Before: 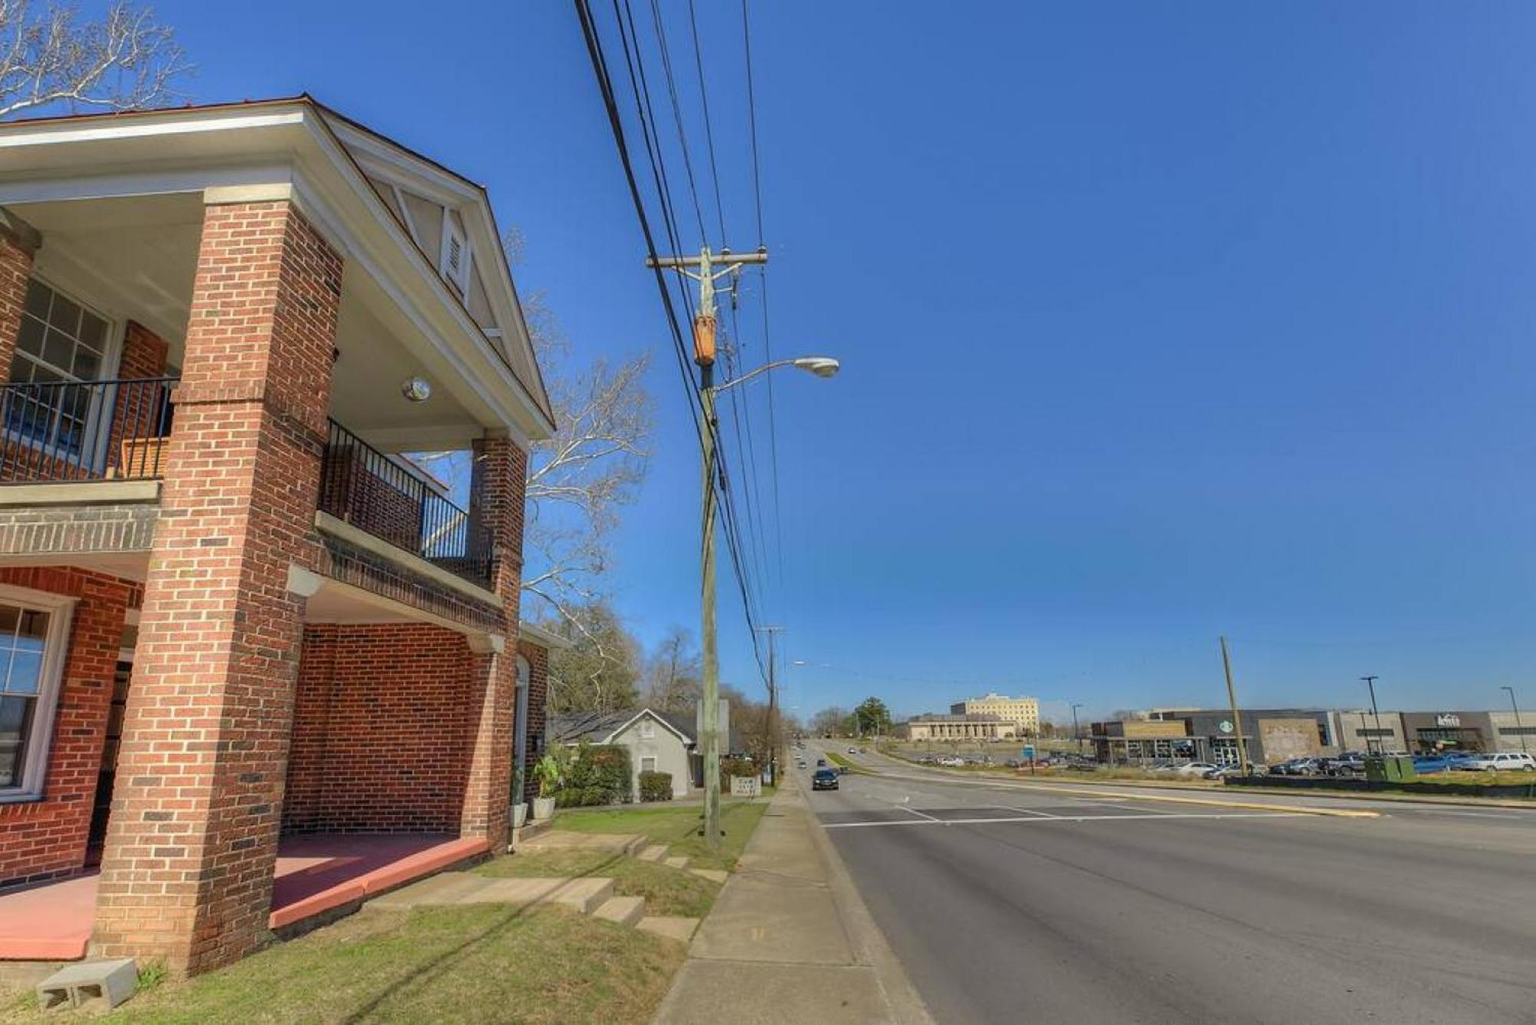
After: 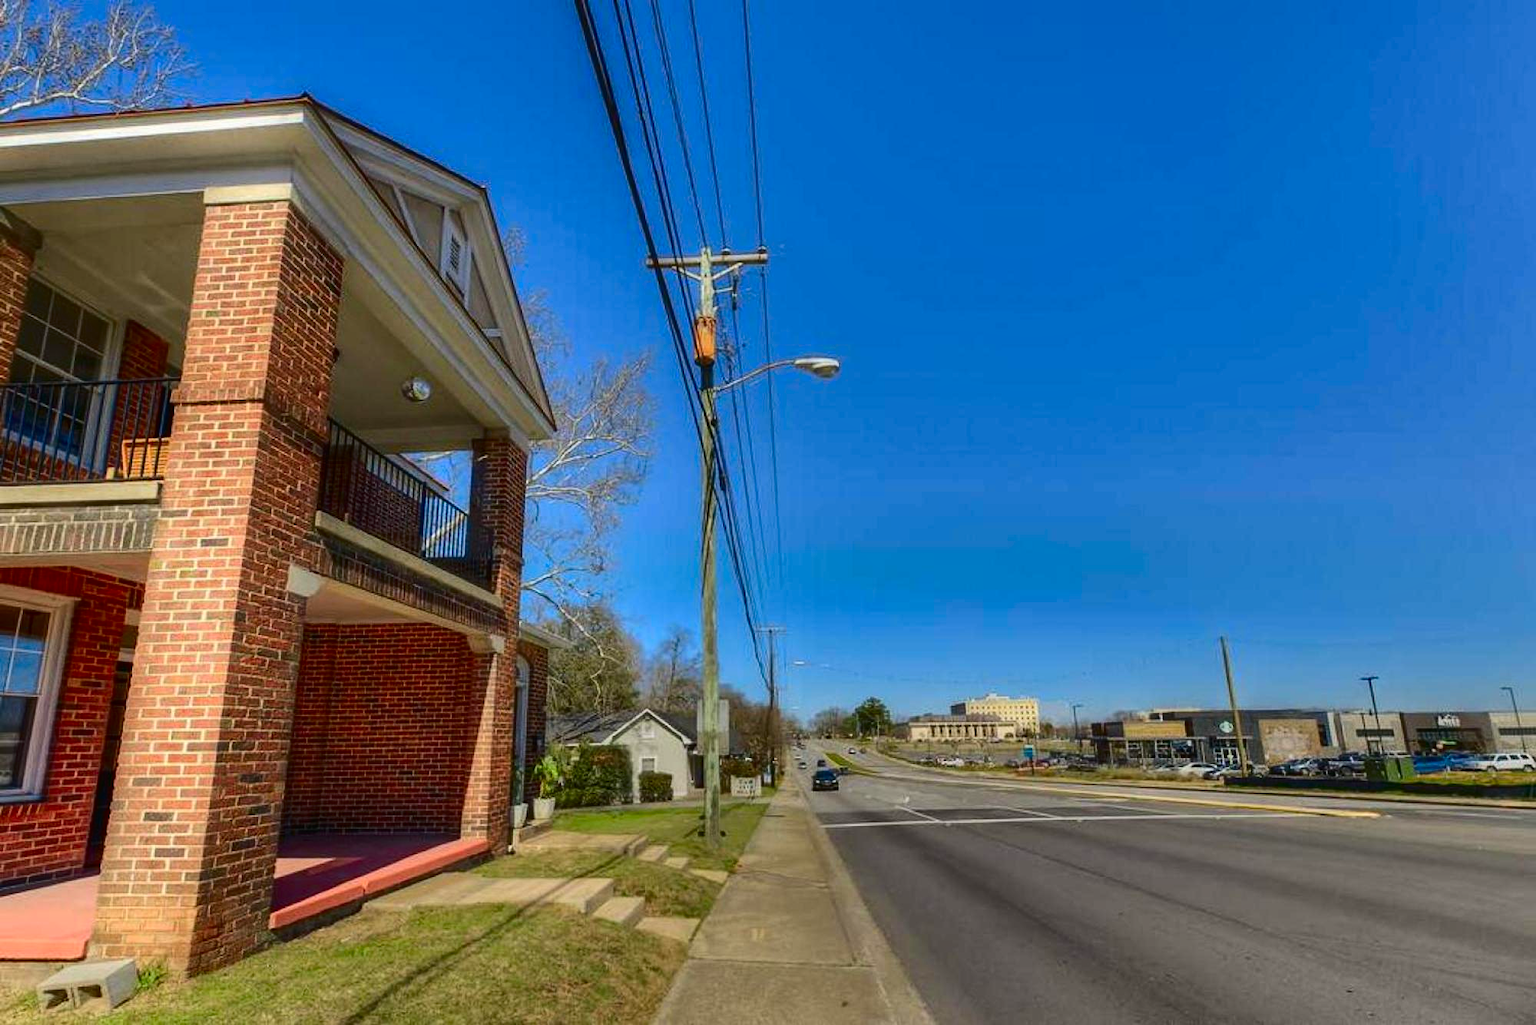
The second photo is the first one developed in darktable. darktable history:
local contrast: mode bilateral grid, contrast 9, coarseness 25, detail 115%, midtone range 0.2
tone curve: curves: ch0 [(0, 0) (0.003, 0.019) (0.011, 0.022) (0.025, 0.027) (0.044, 0.037) (0.069, 0.049) (0.1, 0.066) (0.136, 0.091) (0.177, 0.125) (0.224, 0.159) (0.277, 0.206) (0.335, 0.266) (0.399, 0.332) (0.468, 0.411) (0.543, 0.492) (0.623, 0.577) (0.709, 0.668) (0.801, 0.767) (0.898, 0.869) (1, 1)], color space Lab, independent channels, preserve colors none
contrast brightness saturation: contrast 0.182, saturation 0.297
